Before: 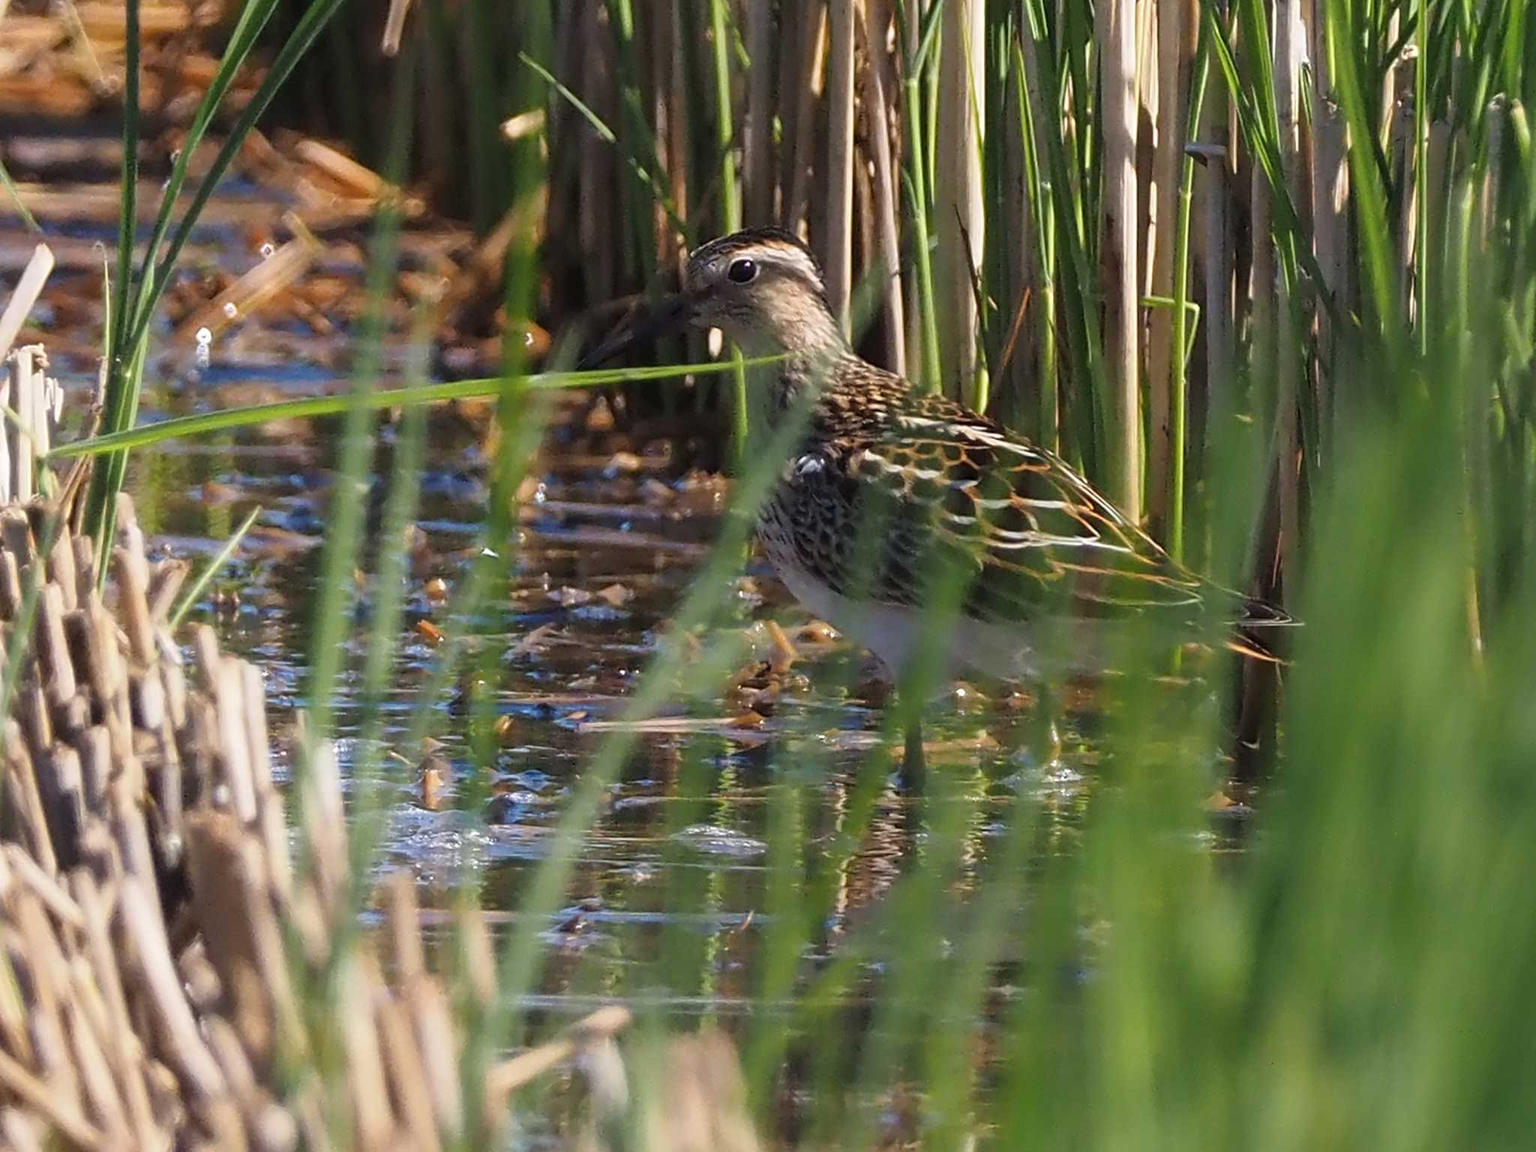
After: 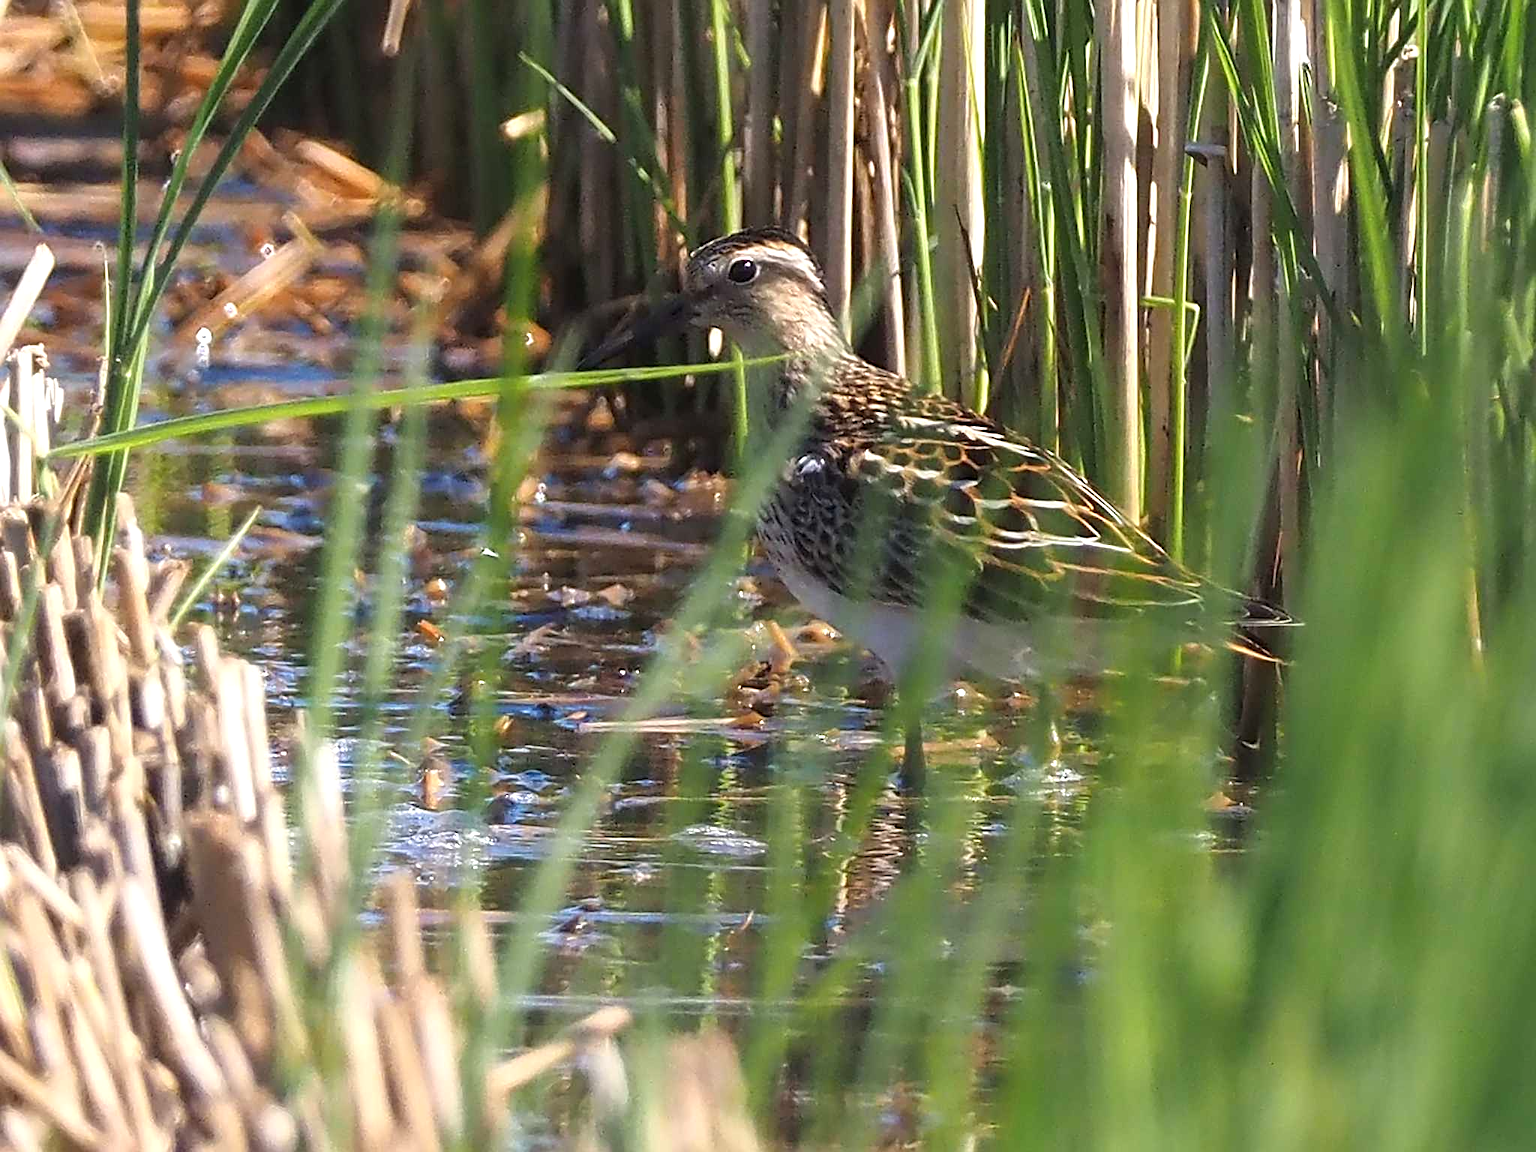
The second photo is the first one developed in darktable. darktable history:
exposure: exposure 0.515 EV, compensate highlight preservation false
sharpen: on, module defaults
